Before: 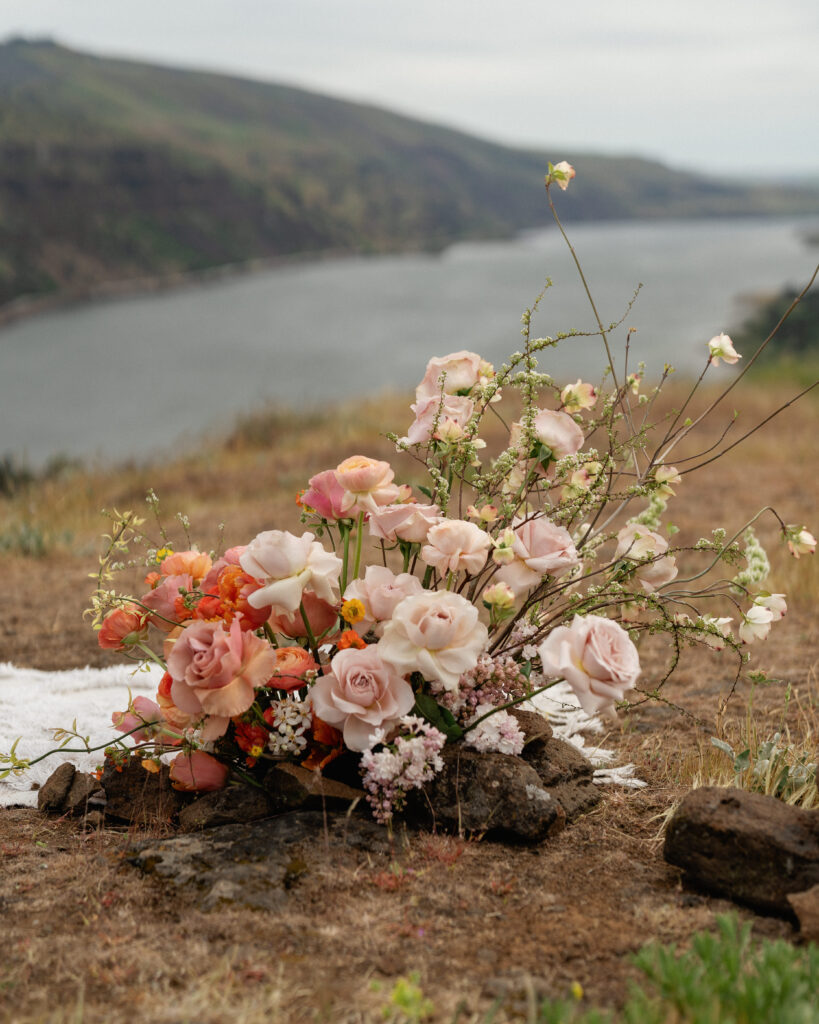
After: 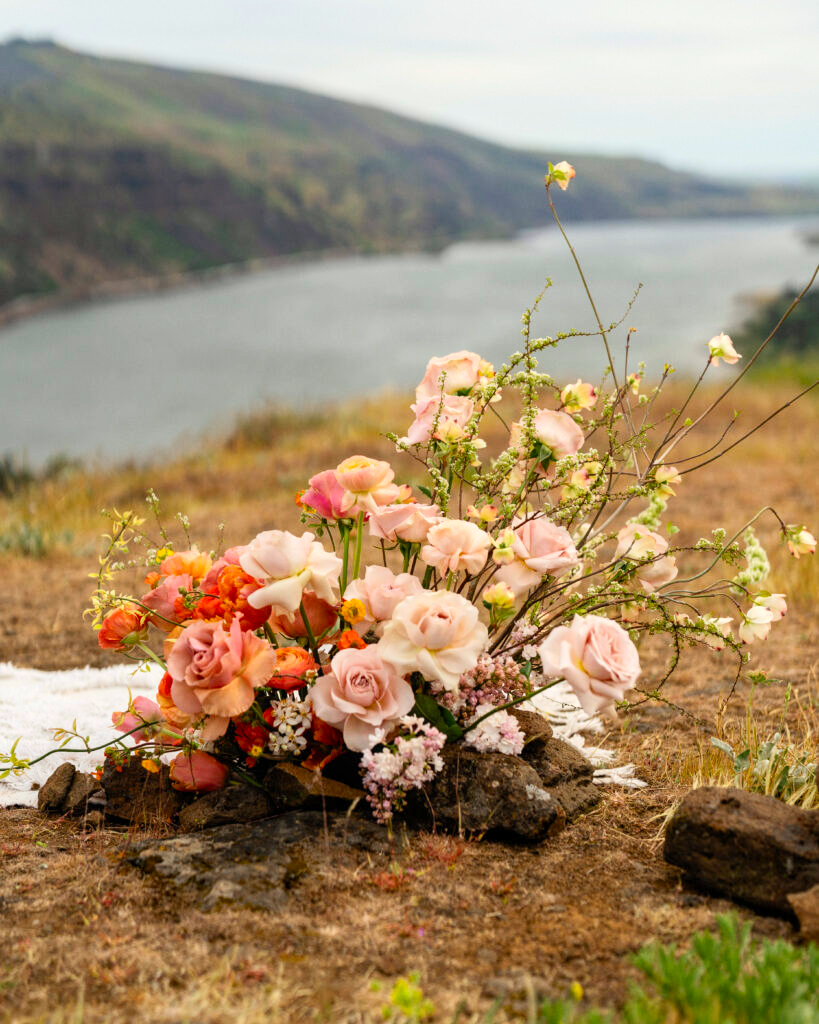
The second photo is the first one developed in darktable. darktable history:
color balance rgb: perceptual saturation grading › global saturation 20%, global vibrance 20%
contrast brightness saturation: contrast 0.2, brightness 0.16, saturation 0.22
local contrast: highlights 100%, shadows 100%, detail 120%, midtone range 0.2
